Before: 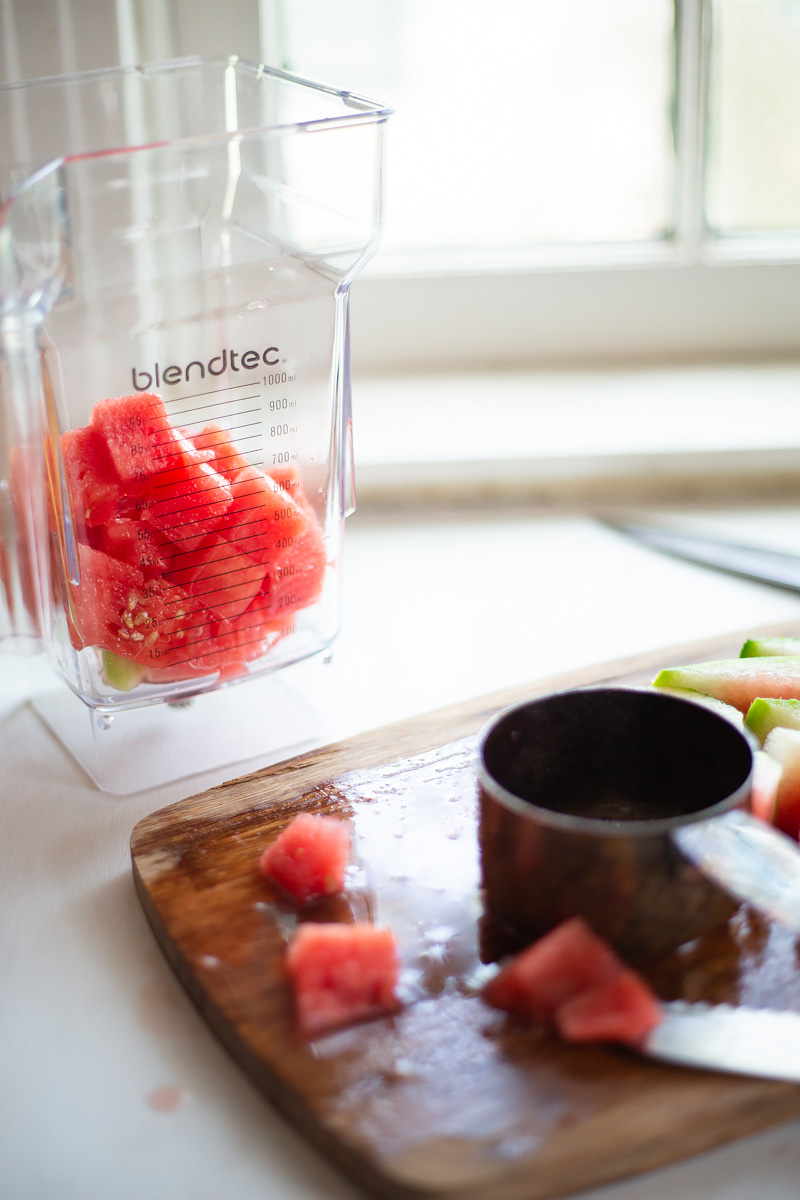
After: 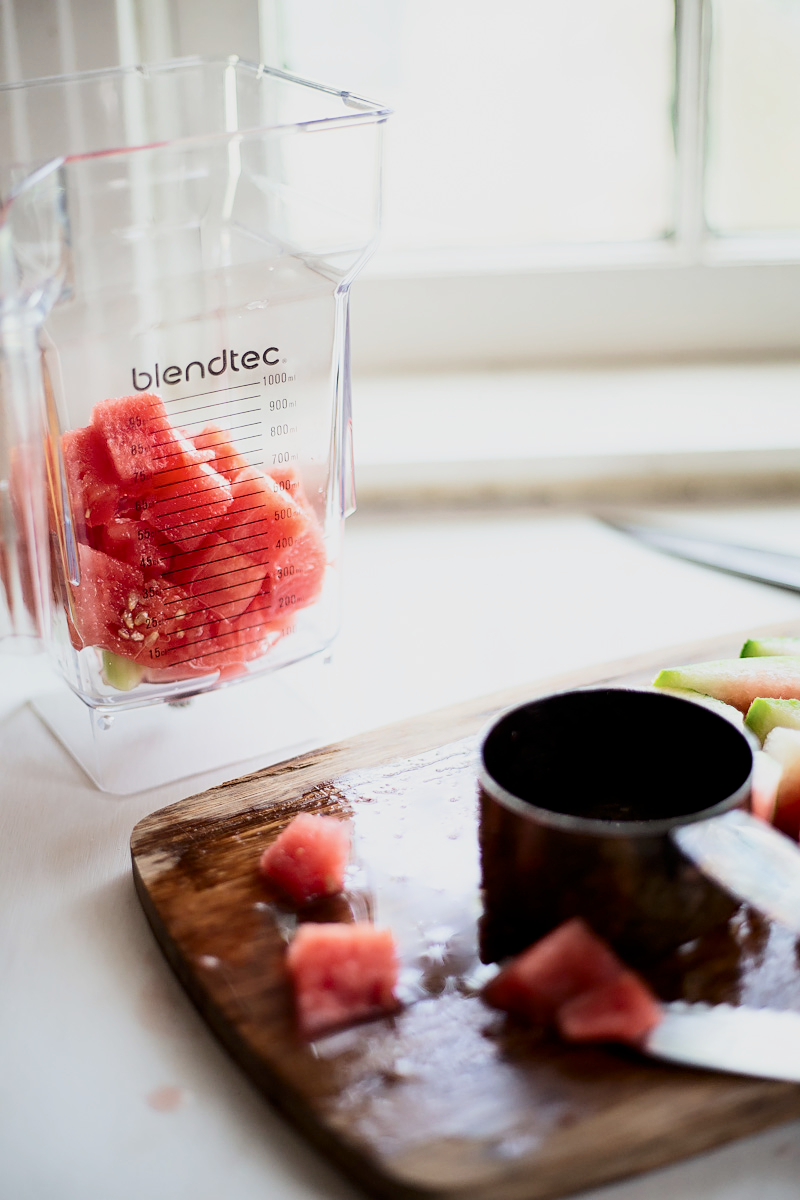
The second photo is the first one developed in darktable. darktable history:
filmic rgb: black relative exposure -5 EV, white relative exposure 3.5 EV, hardness 3.19, contrast 1.2, highlights saturation mix -30%
contrast brightness saturation: contrast 0.28
shadows and highlights: shadows 25, highlights -25
color balance: contrast -15%
sharpen: amount 0.2
